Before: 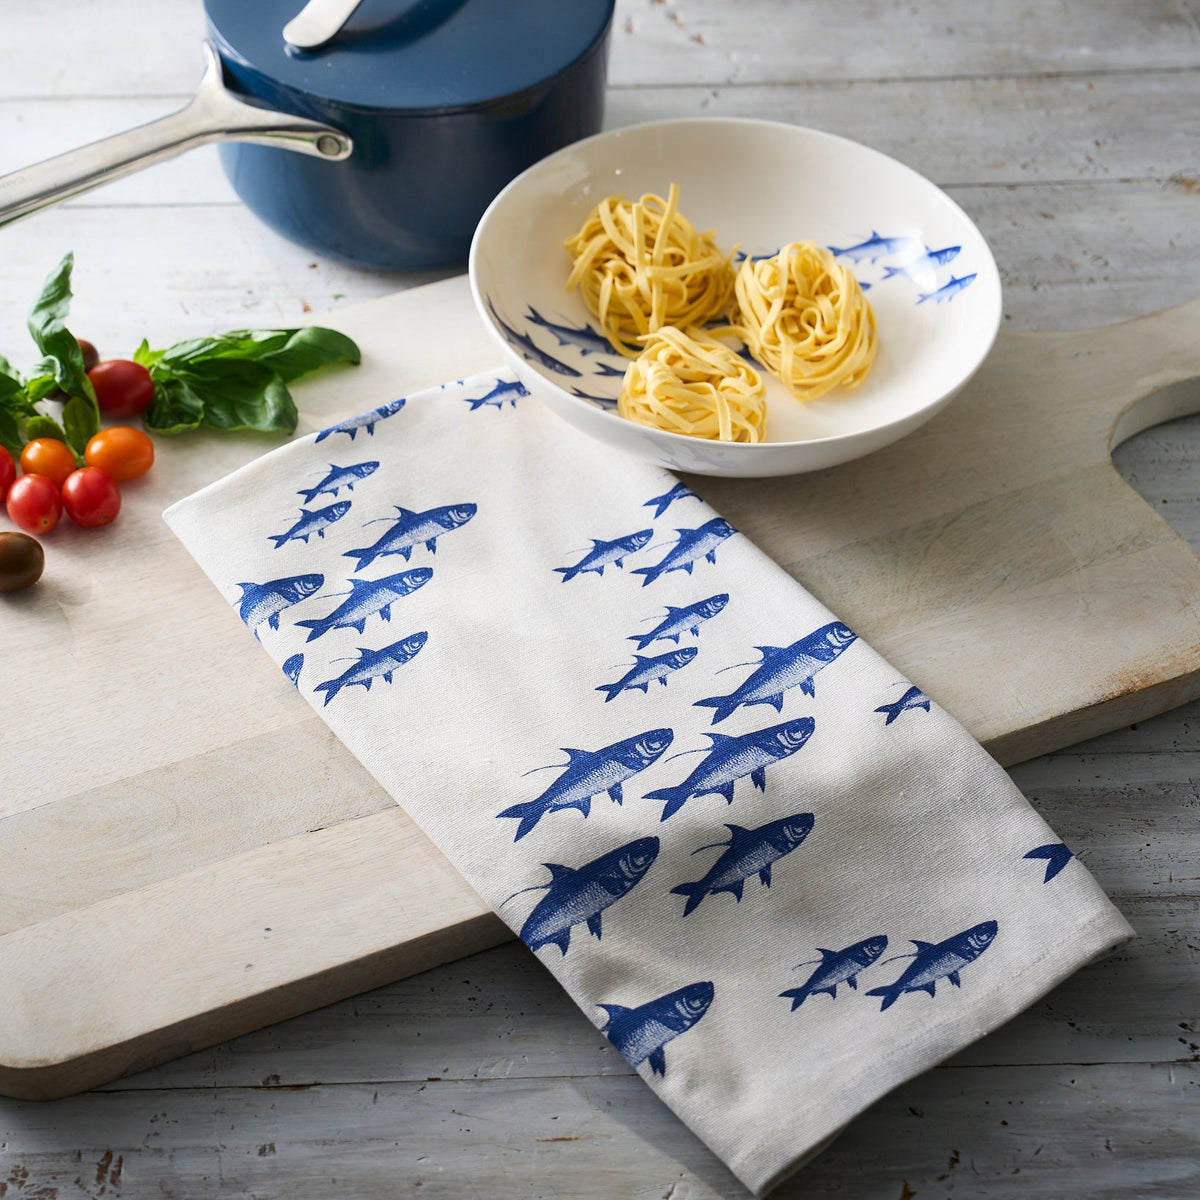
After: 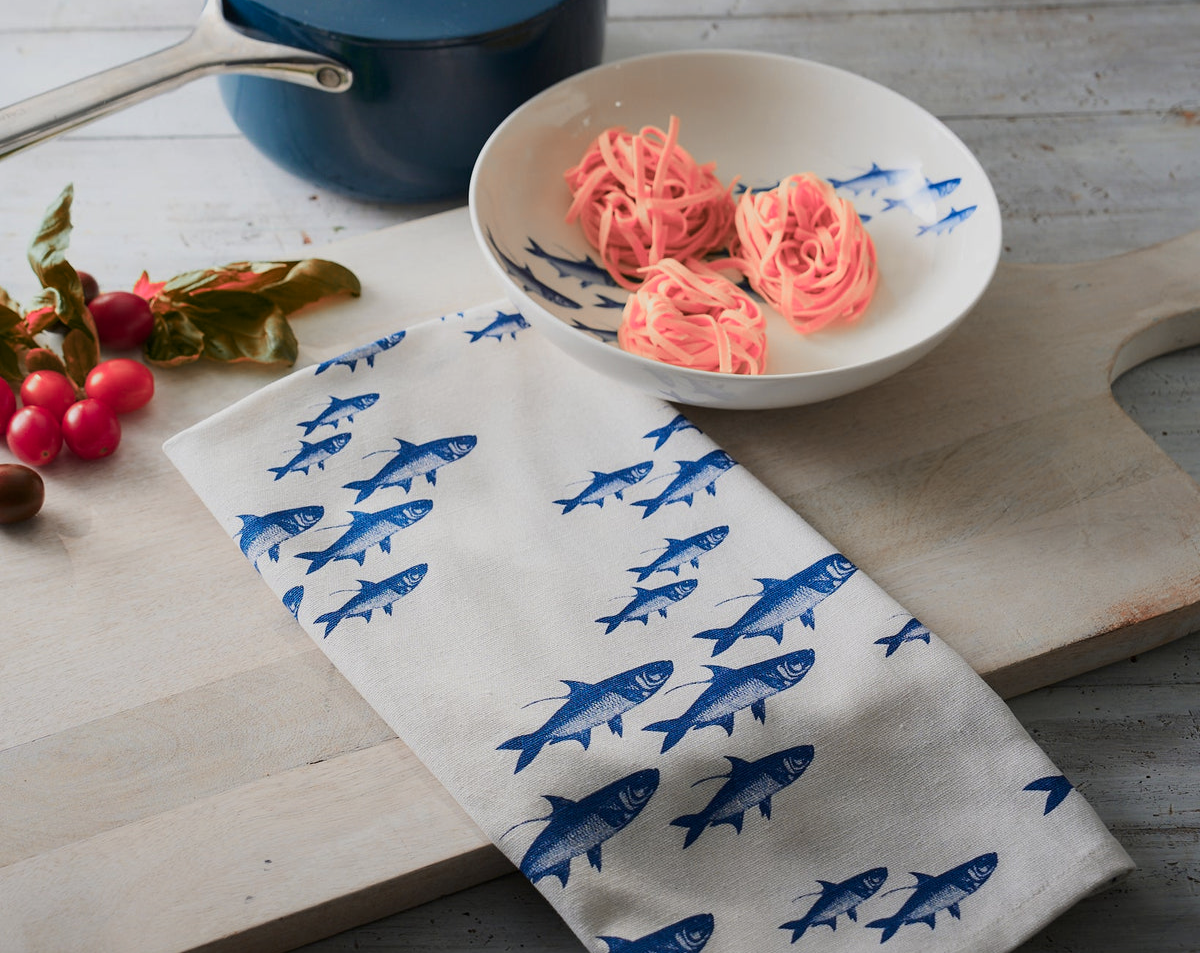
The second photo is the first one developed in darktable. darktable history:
exposure: exposure -0.435 EV, compensate exposure bias true, compensate highlight preservation false
crop and rotate: top 5.669%, bottom 14.862%
color zones: curves: ch2 [(0, 0.488) (0.143, 0.417) (0.286, 0.212) (0.429, 0.179) (0.571, 0.154) (0.714, 0.415) (0.857, 0.495) (1, 0.488)]
